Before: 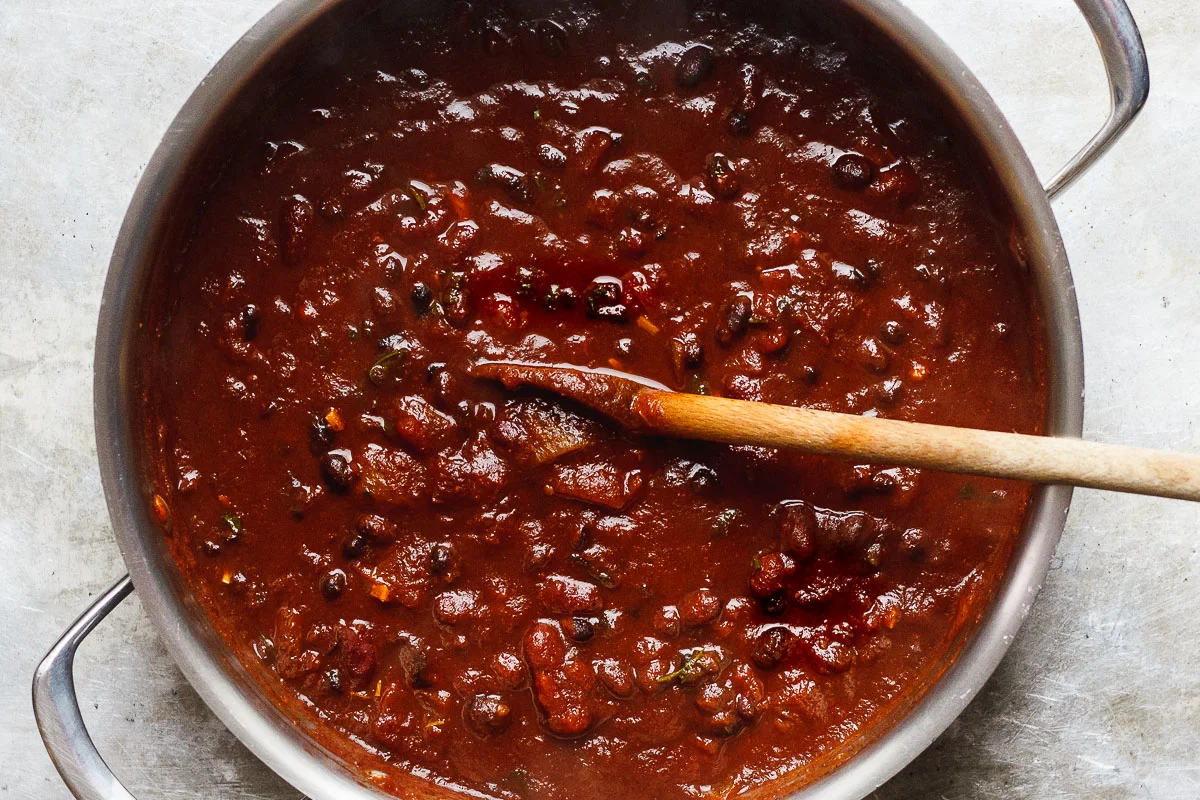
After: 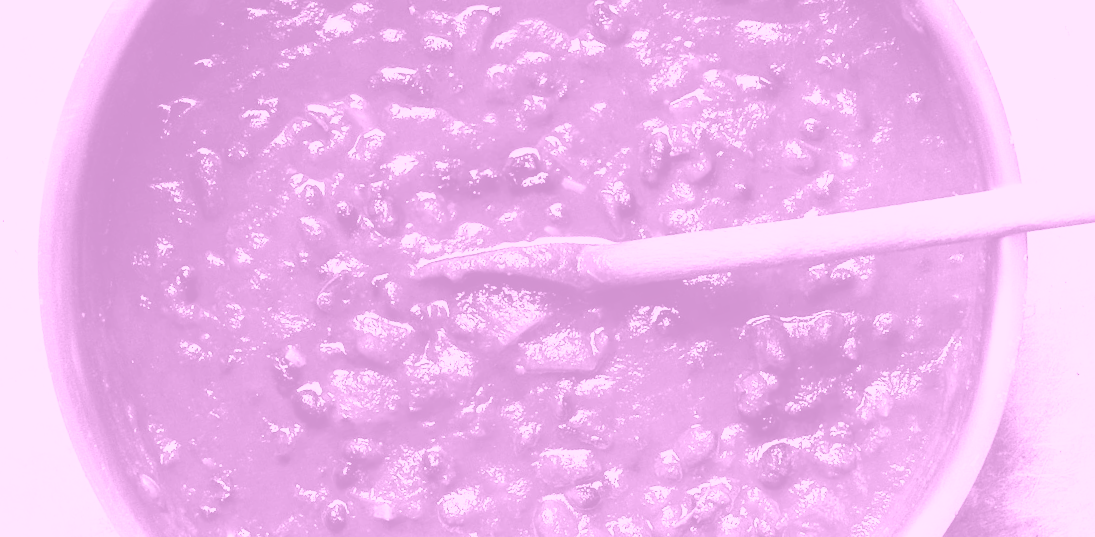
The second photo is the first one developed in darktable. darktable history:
colorize: hue 331.2°, saturation 75%, source mix 30.28%, lightness 70.52%, version 1
base curve: curves: ch0 [(0, 0) (0.007, 0.004) (0.027, 0.03) (0.046, 0.07) (0.207, 0.54) (0.442, 0.872) (0.673, 0.972) (1, 1)], preserve colors none
rotate and perspective: rotation -14.8°, crop left 0.1, crop right 0.903, crop top 0.25, crop bottom 0.748
